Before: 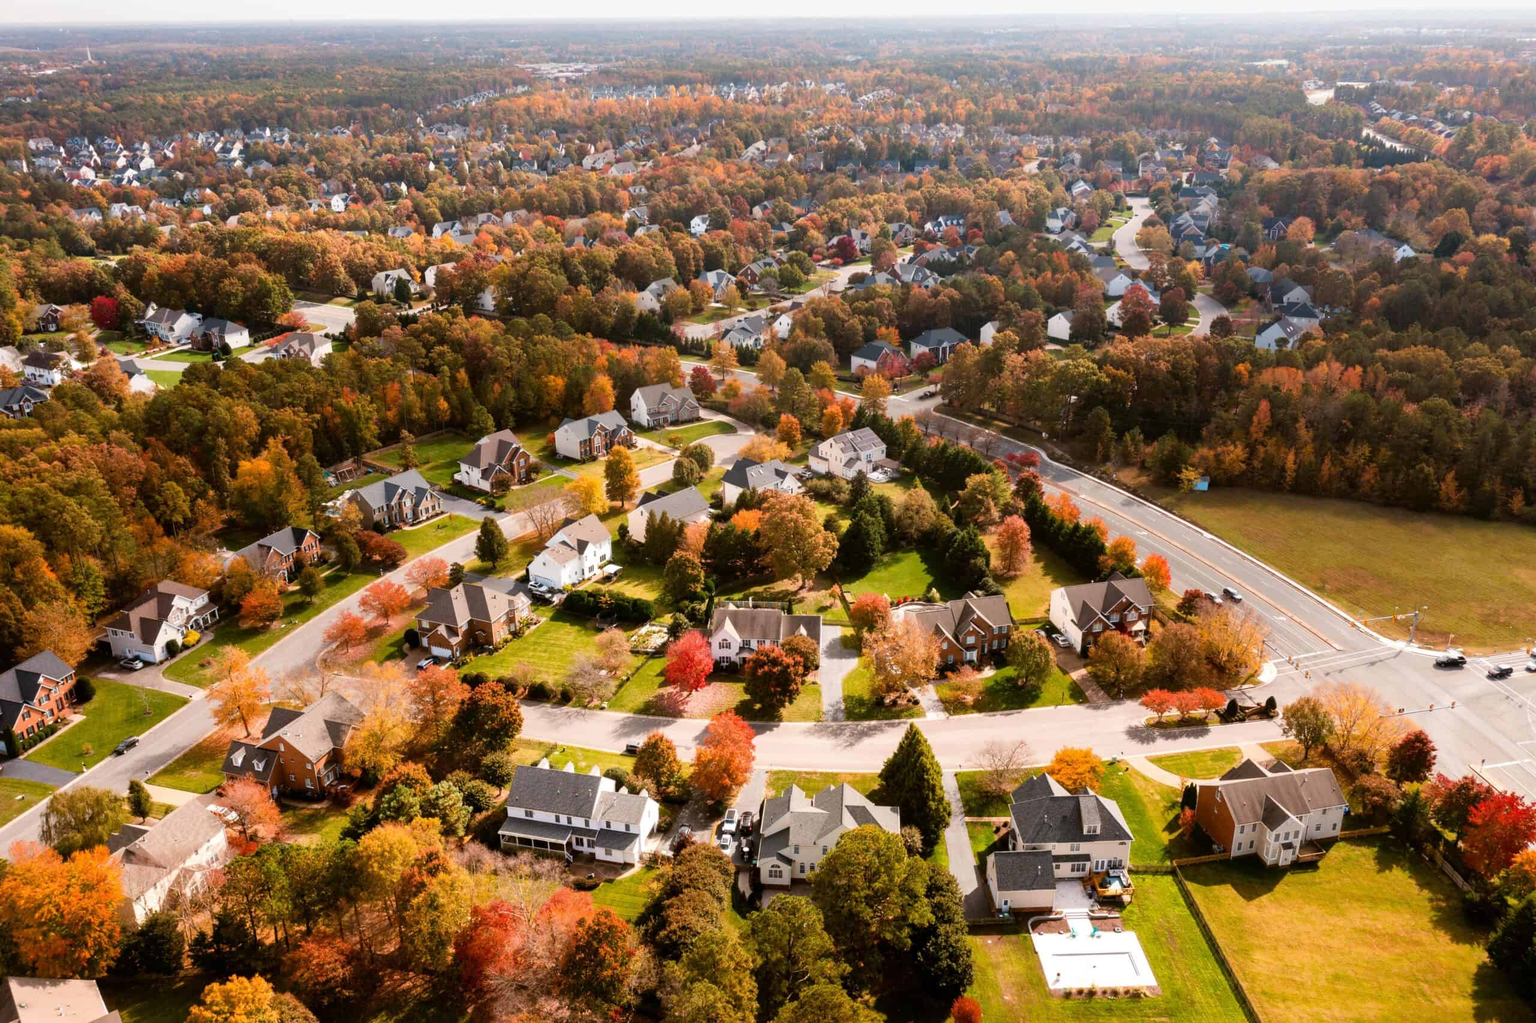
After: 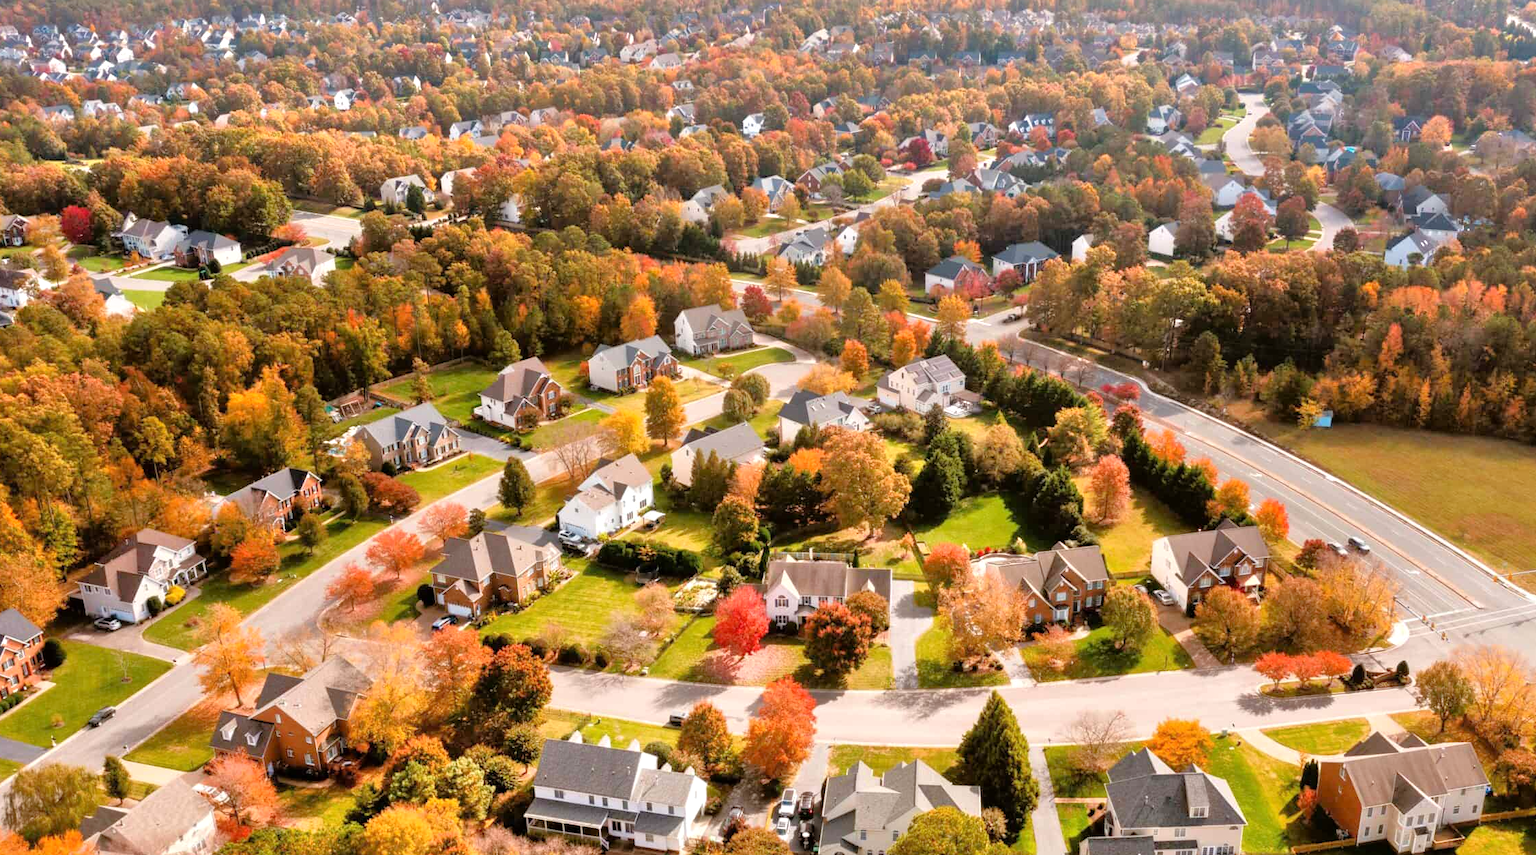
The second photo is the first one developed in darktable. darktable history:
tone equalizer: -7 EV 0.15 EV, -6 EV 0.6 EV, -5 EV 1.15 EV, -4 EV 1.33 EV, -3 EV 1.15 EV, -2 EV 0.6 EV, -1 EV 0.15 EV, mask exposure compensation -0.5 EV
crop and rotate: left 2.425%, top 11.305%, right 9.6%, bottom 15.08%
exposure: compensate highlight preservation false
